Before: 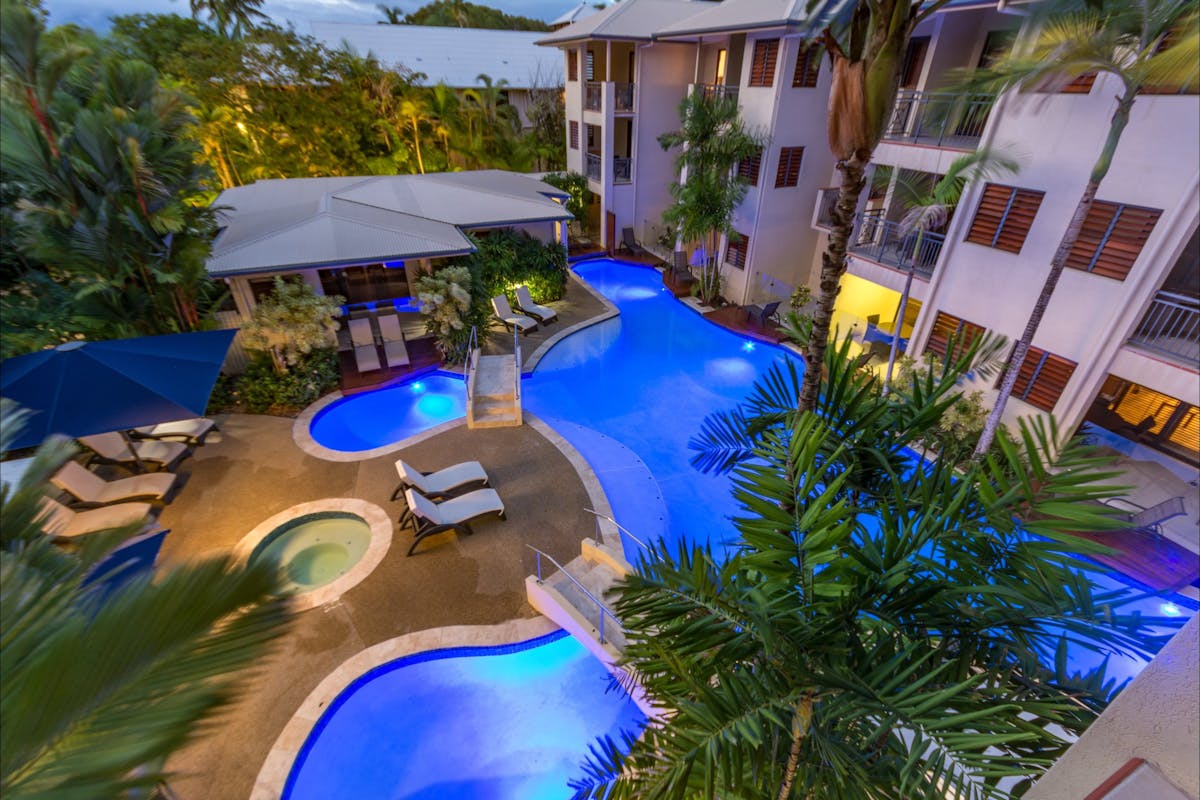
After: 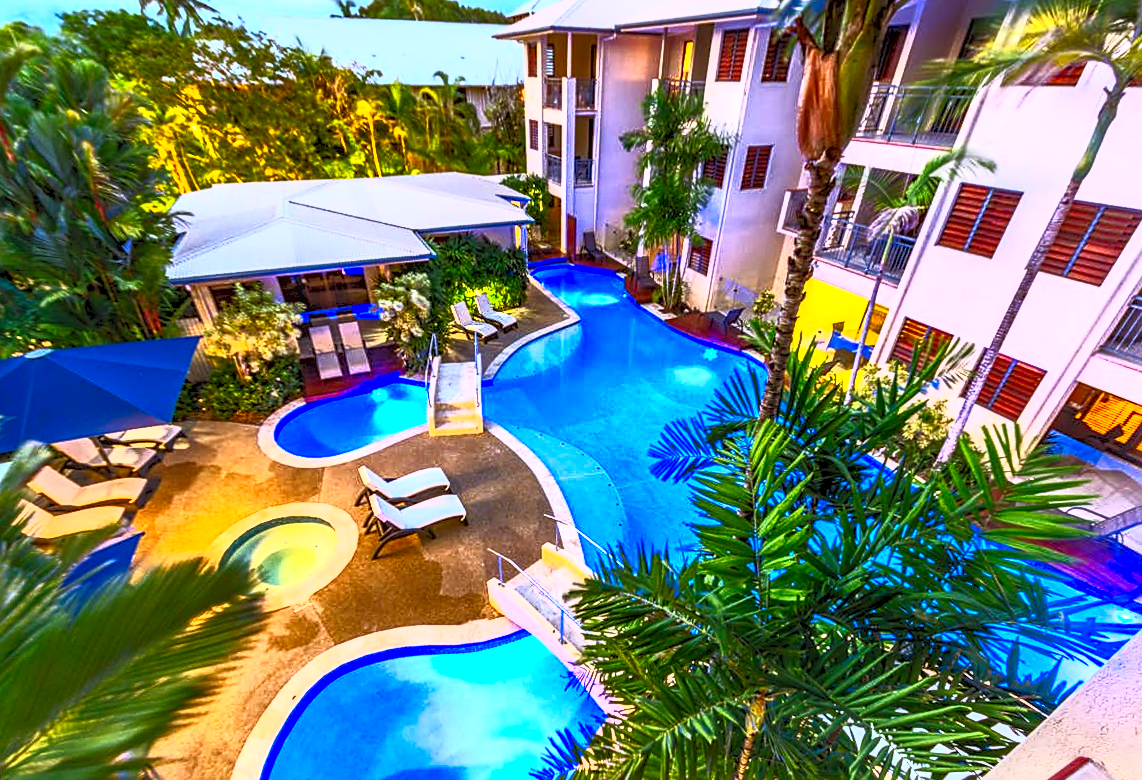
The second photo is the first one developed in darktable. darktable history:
rotate and perspective: rotation 0.074°, lens shift (vertical) 0.096, lens shift (horizontal) -0.041, crop left 0.043, crop right 0.952, crop top 0.024, crop bottom 0.979
contrast brightness saturation: contrast 1, brightness 1, saturation 1
local contrast: on, module defaults
contrast equalizer: octaves 7, y [[0.6 ×6], [0.55 ×6], [0 ×6], [0 ×6], [0 ×6]], mix 0.3
sharpen: on, module defaults
